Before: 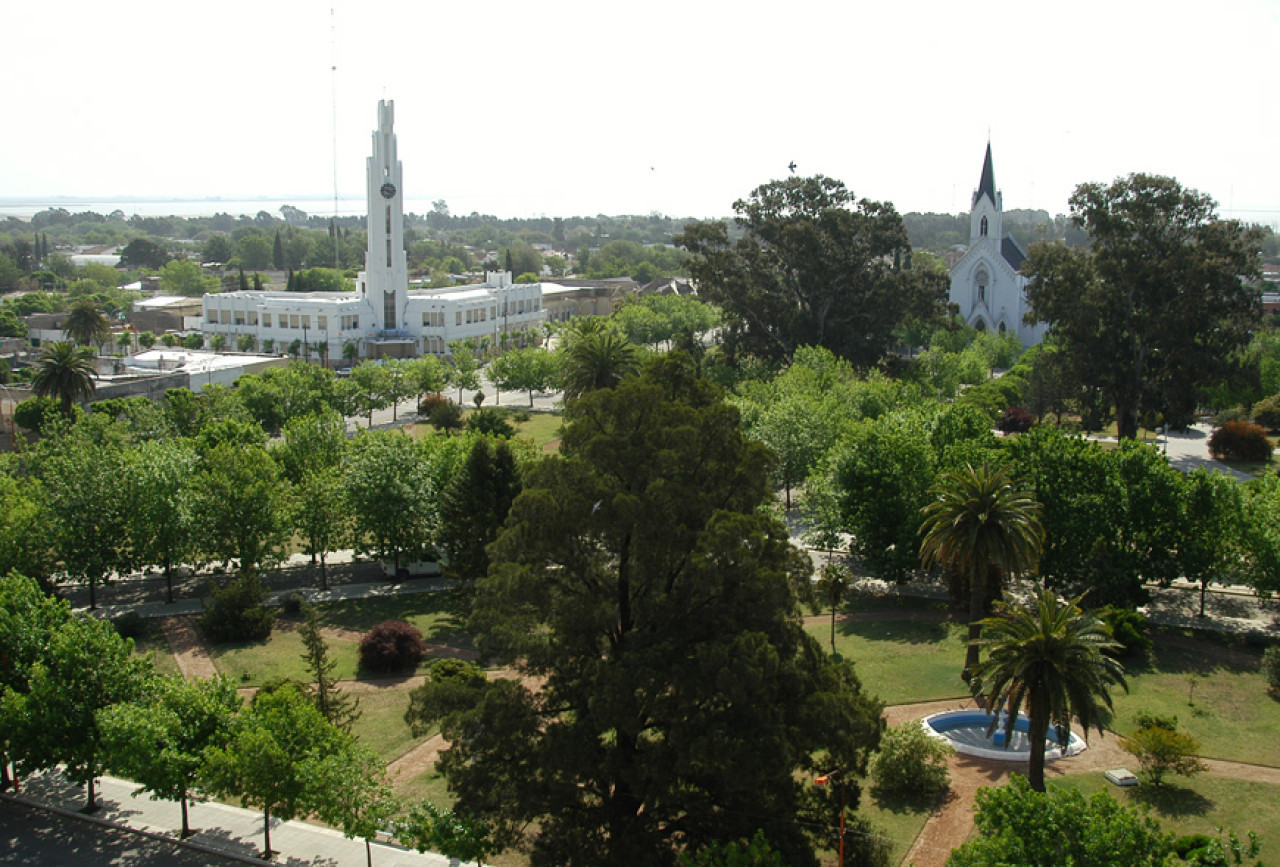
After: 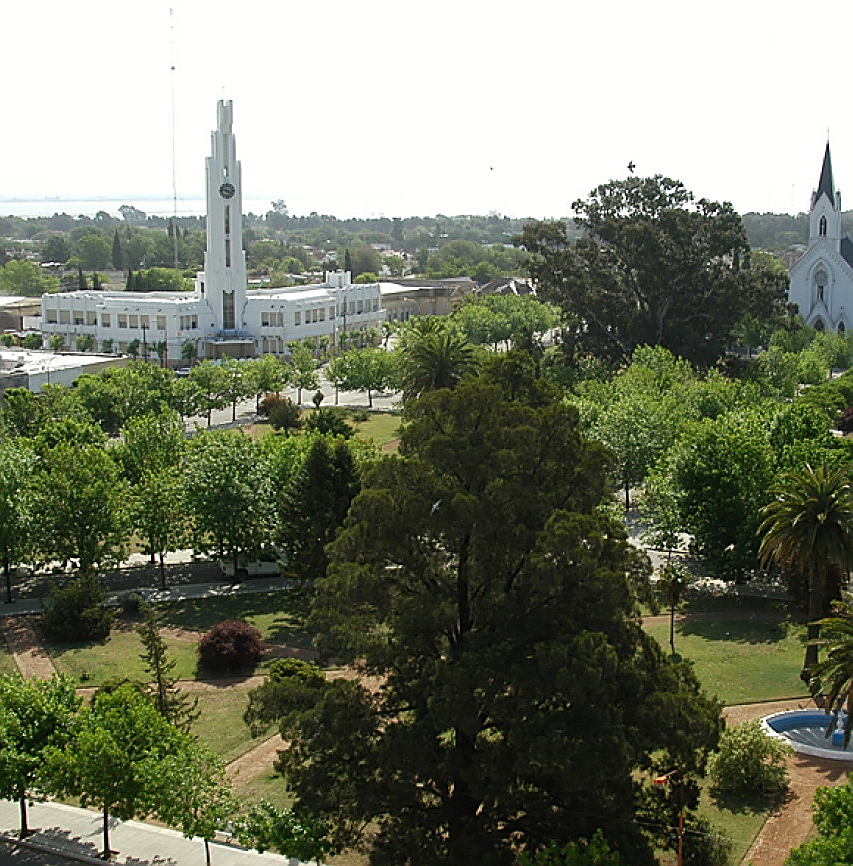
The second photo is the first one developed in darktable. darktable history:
crop and rotate: left 12.648%, right 20.685%
sharpen: radius 1.4, amount 1.25, threshold 0.7
